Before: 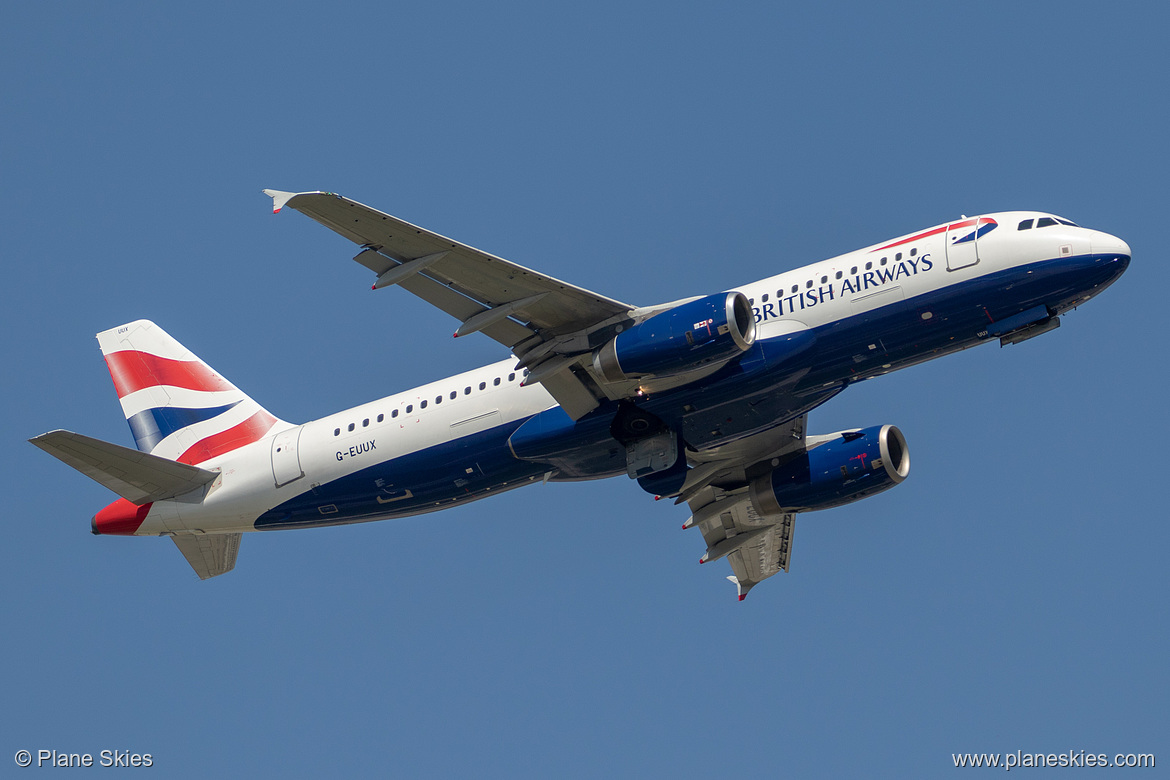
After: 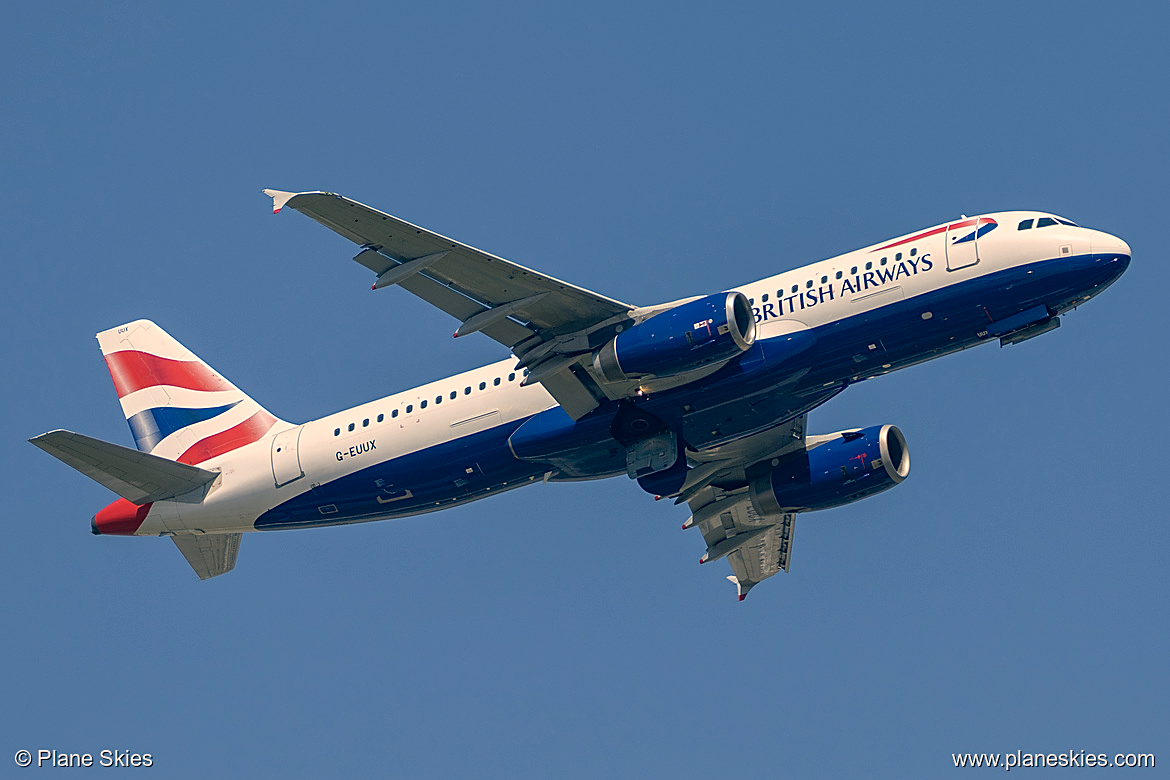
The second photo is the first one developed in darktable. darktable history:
sharpen: on, module defaults
color correction: highlights a* 10.26, highlights b* 14.66, shadows a* -10.18, shadows b* -14.84
